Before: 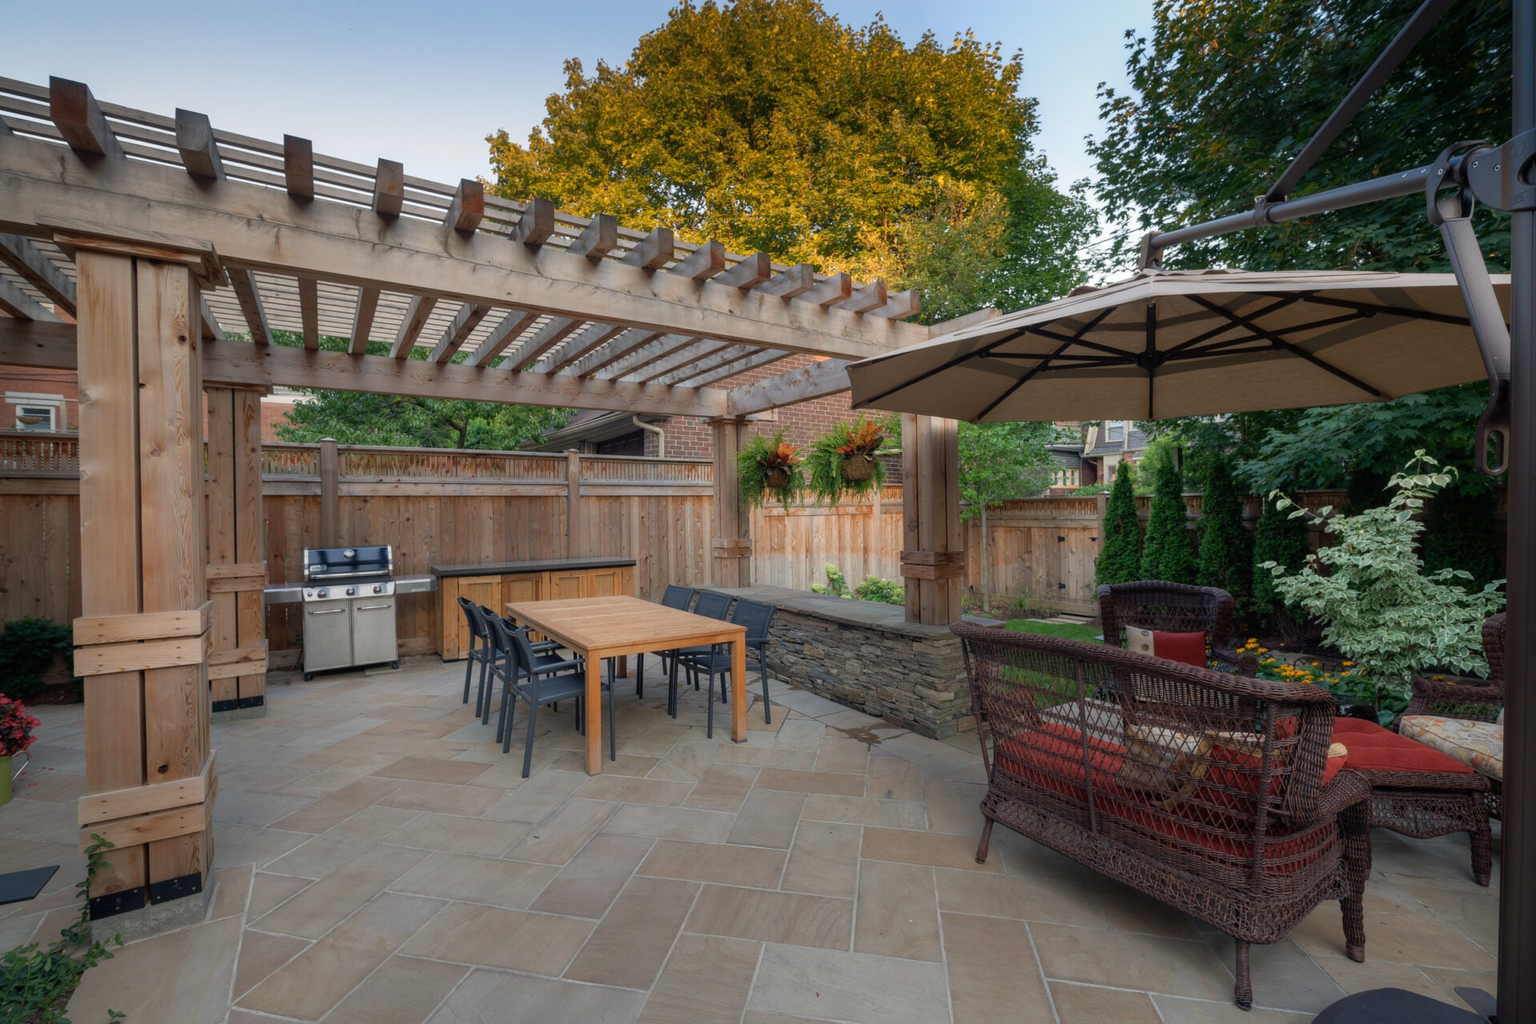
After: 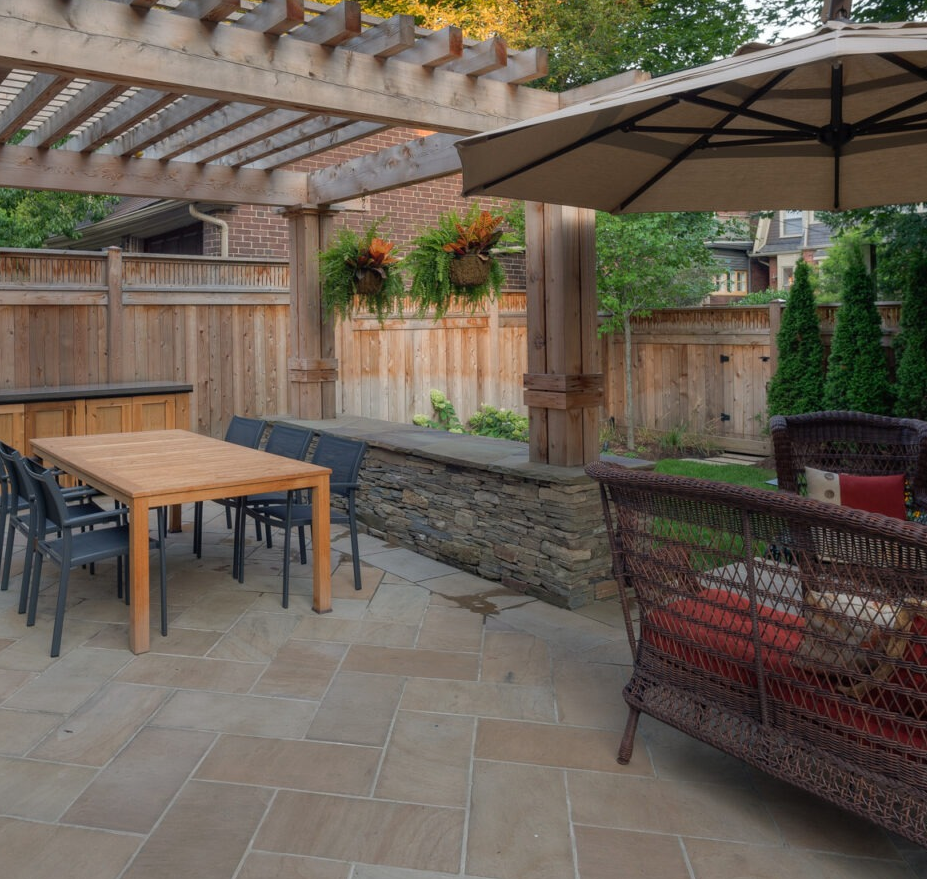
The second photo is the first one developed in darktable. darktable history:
tone equalizer: on, module defaults
crop: left 31.379%, top 24.658%, right 20.326%, bottom 6.628%
